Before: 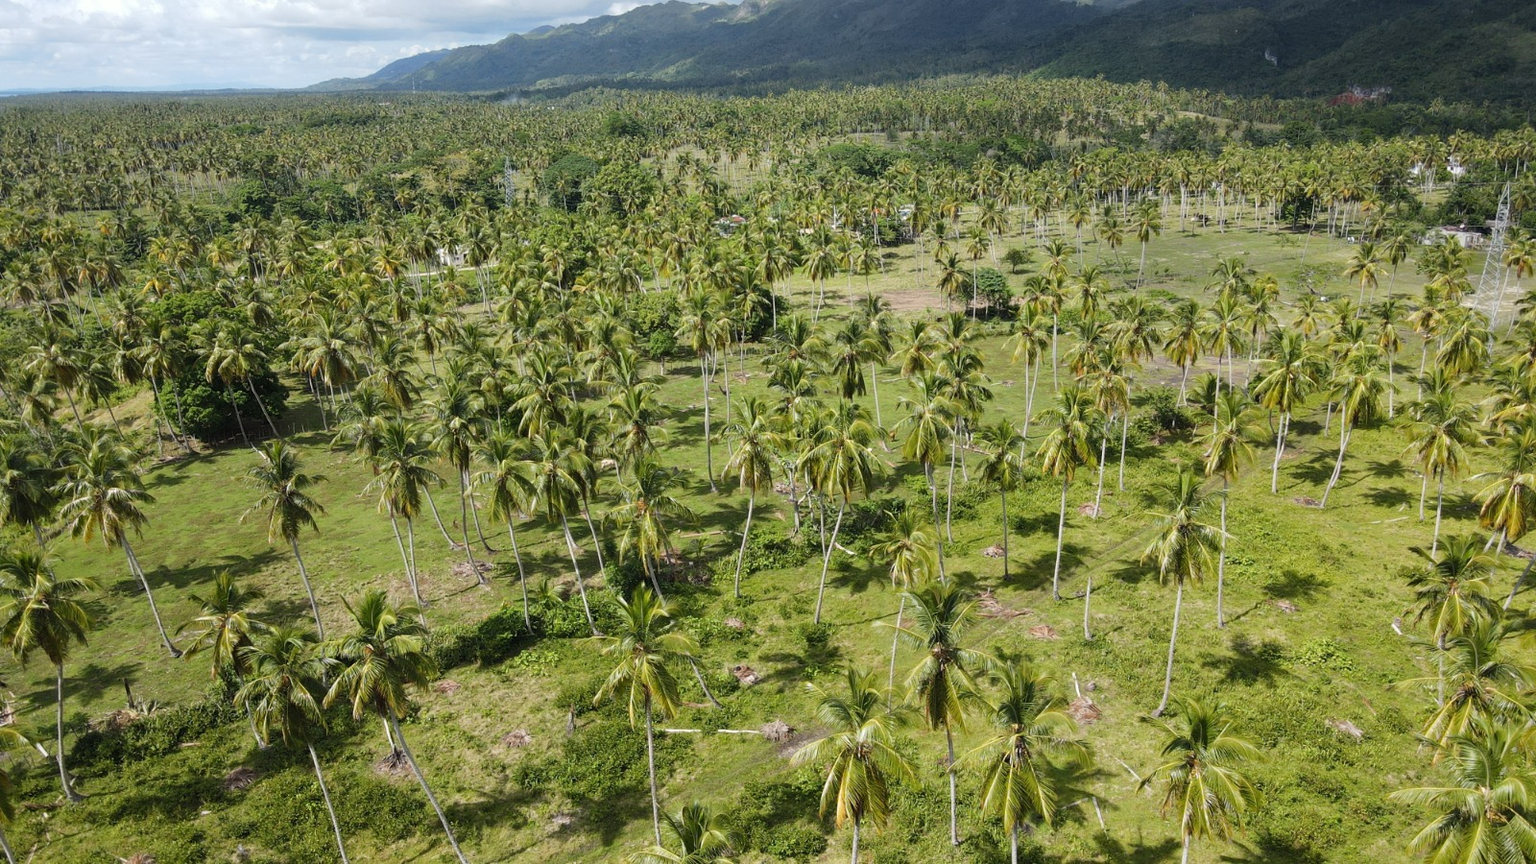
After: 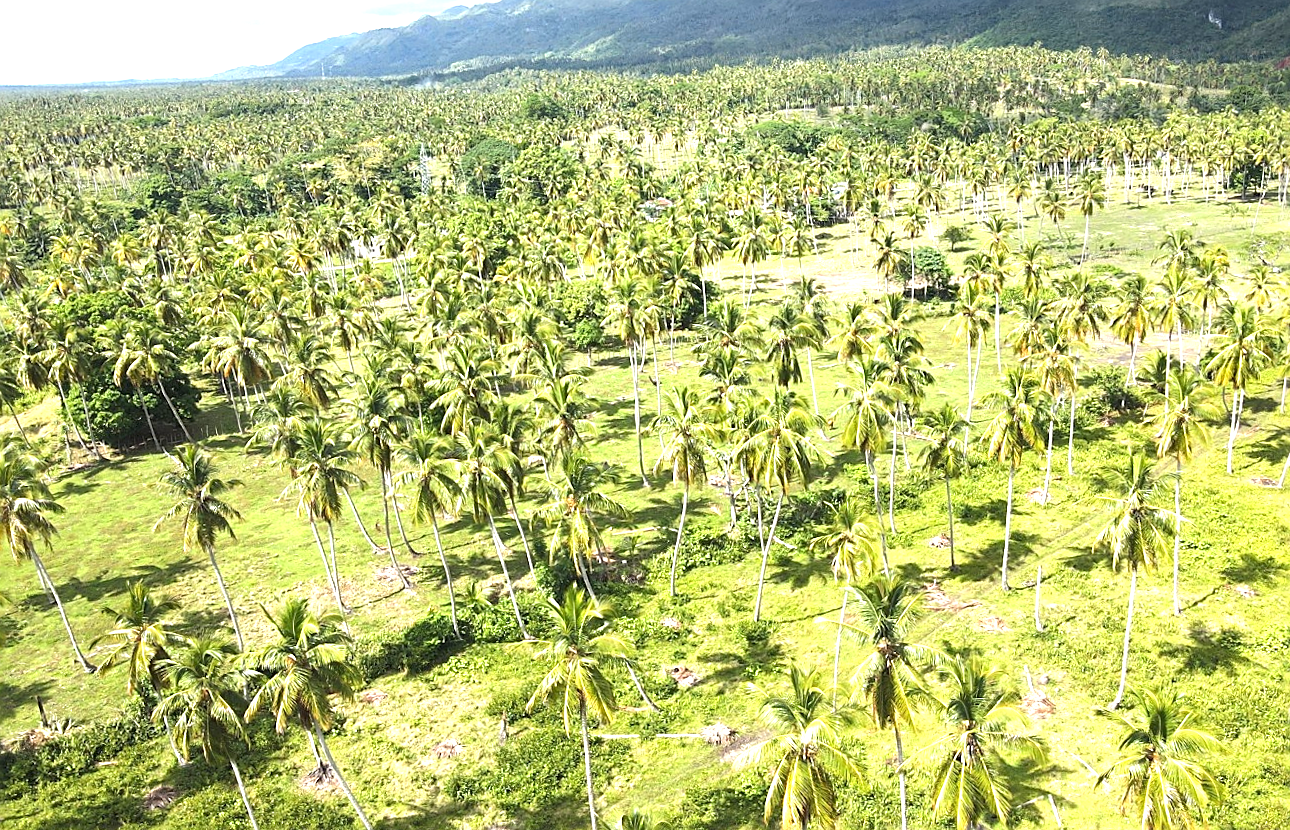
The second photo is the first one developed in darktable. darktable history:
crop and rotate: angle 1.43°, left 4.302%, top 0.963%, right 11.462%, bottom 2.699%
sharpen: on, module defaults
exposure: black level correction 0, exposure 1.5 EV, compensate exposure bias true, compensate highlight preservation false
